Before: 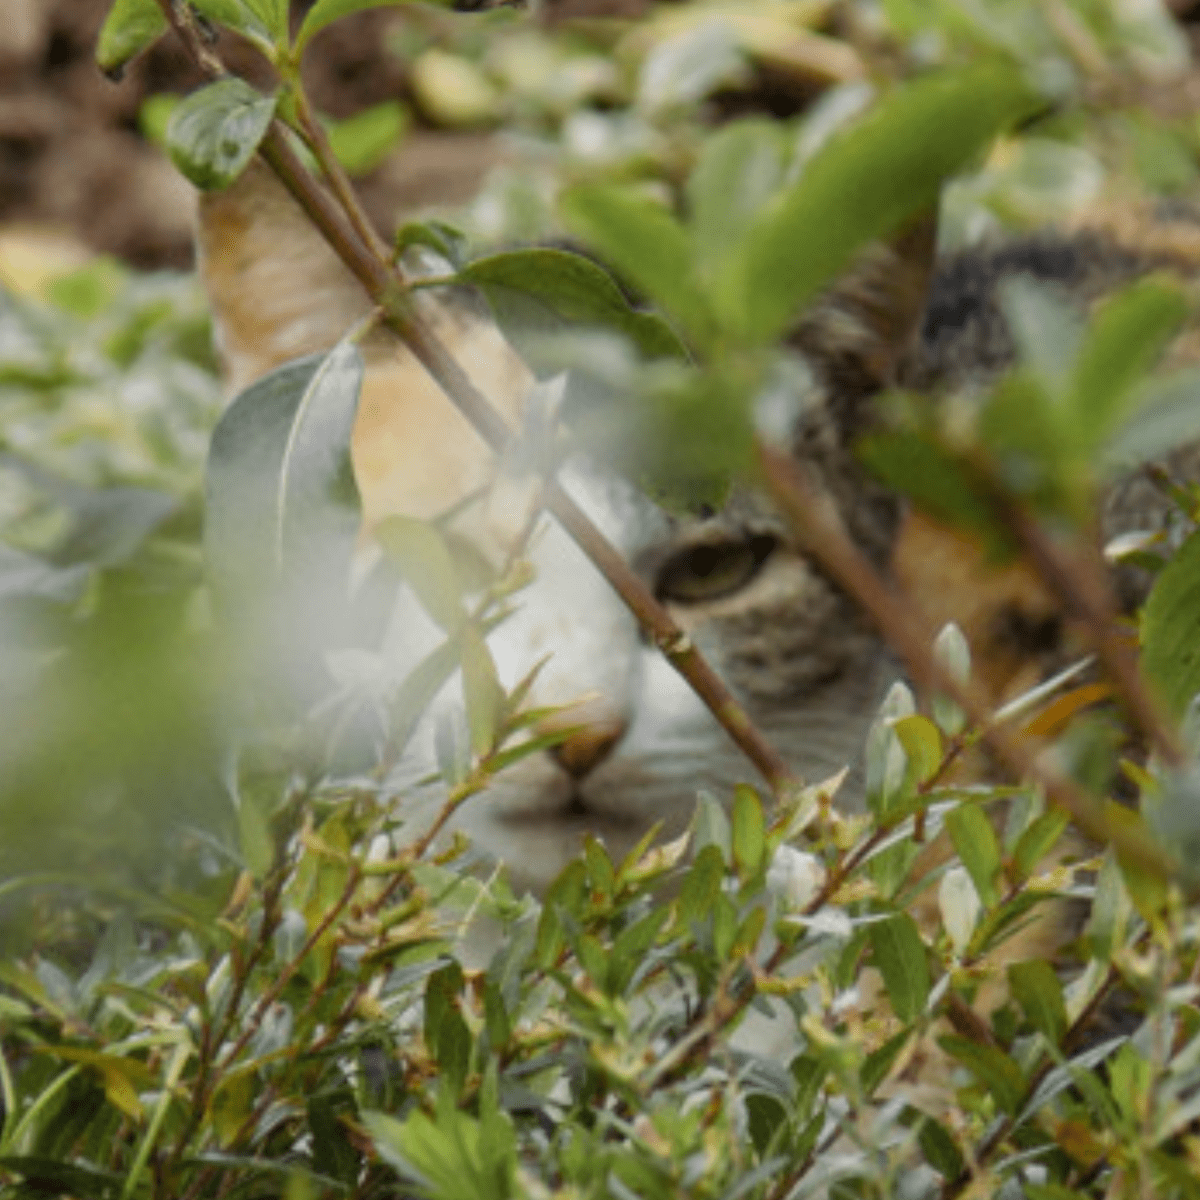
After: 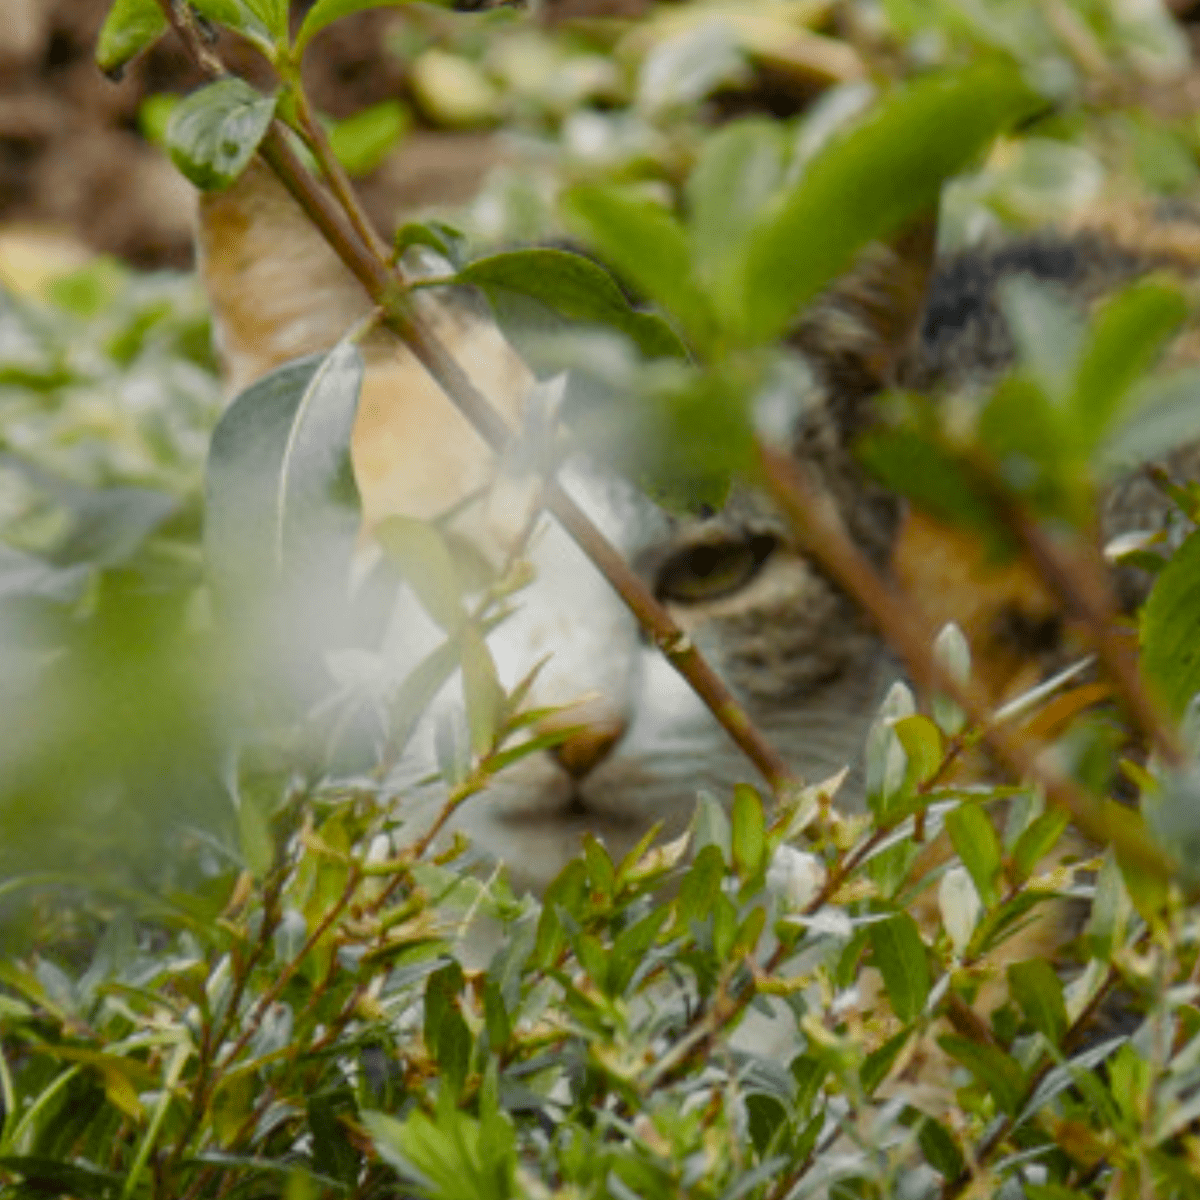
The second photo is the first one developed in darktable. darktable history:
color balance rgb: shadows lift › chroma 2.019%, shadows lift › hue 247.3°, perceptual saturation grading › global saturation 20.197%, perceptual saturation grading › highlights -19.736%, perceptual saturation grading › shadows 29.782%
